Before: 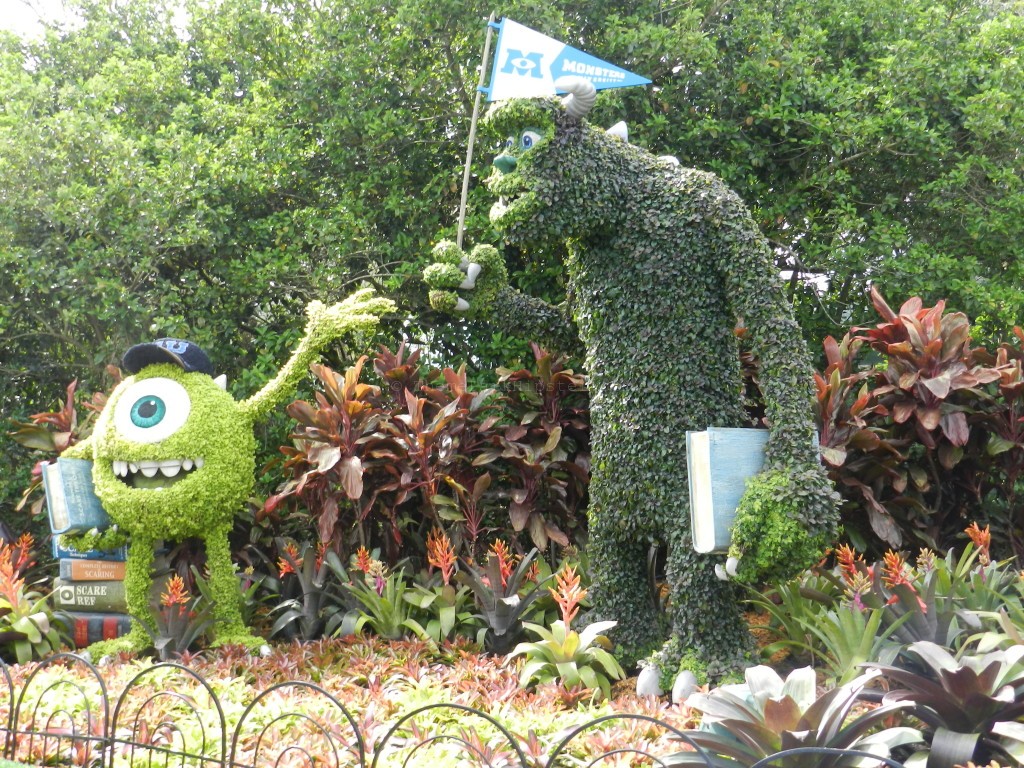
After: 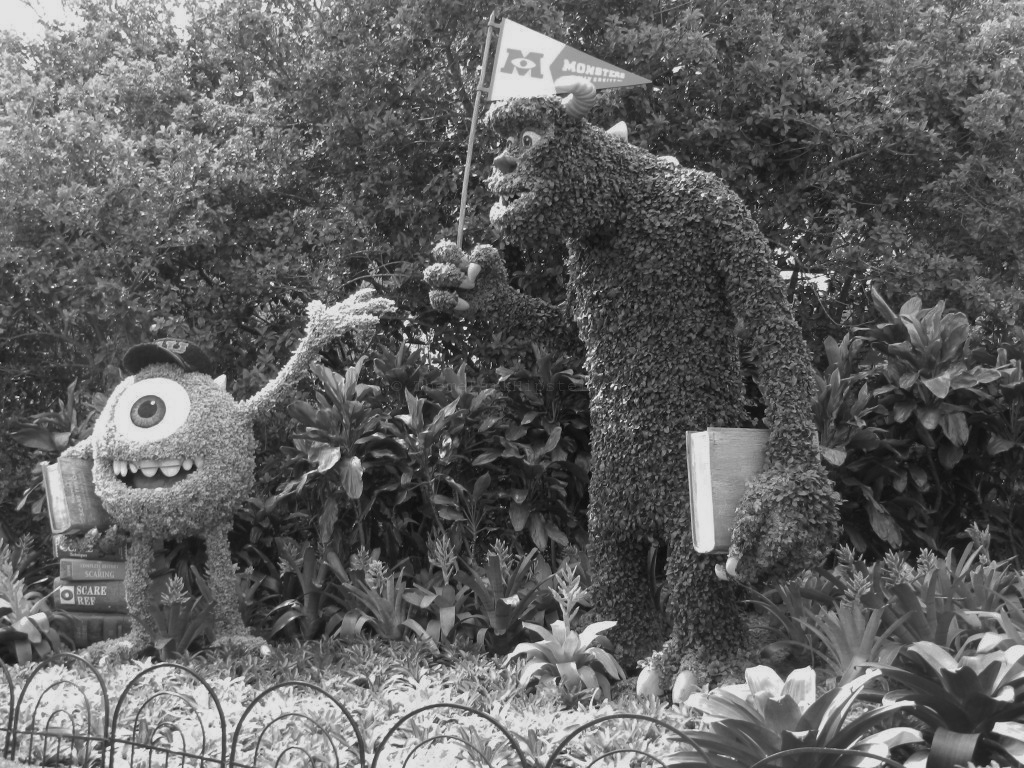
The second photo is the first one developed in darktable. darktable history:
color calibration: output gray [0.714, 0.278, 0, 0], illuminant Planckian (black body), x 0.352, y 0.353, temperature 4793.68 K
tone curve: curves: ch0 [(0, 0) (0.91, 0.76) (0.997, 0.913)], color space Lab, linked channels, preserve colors none
